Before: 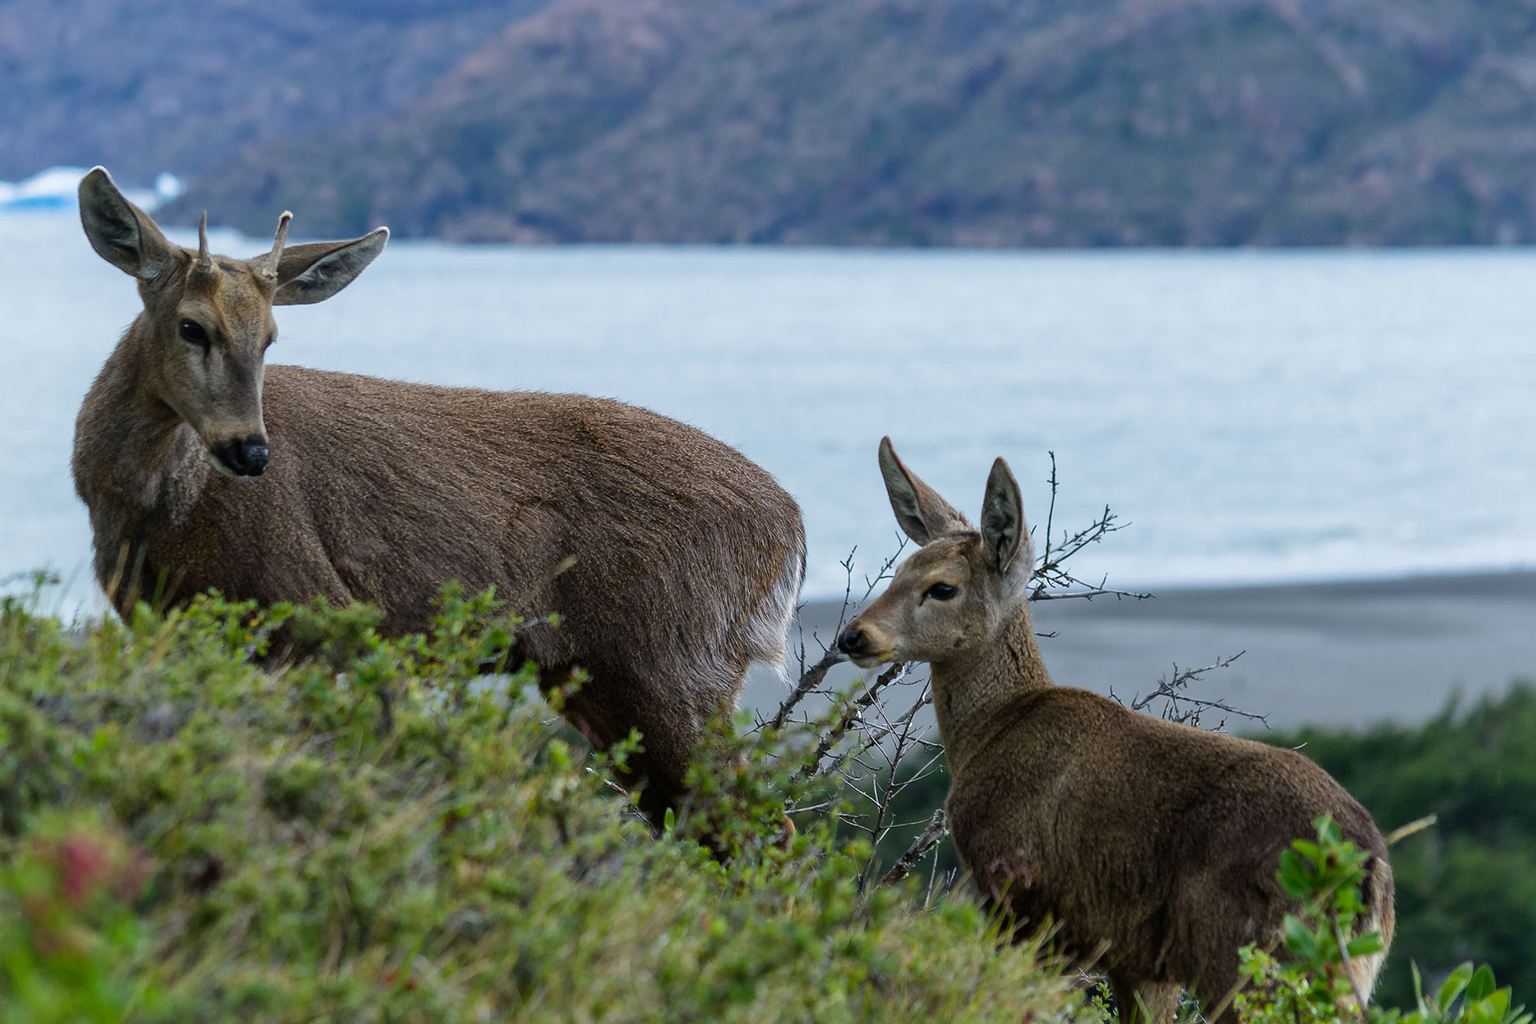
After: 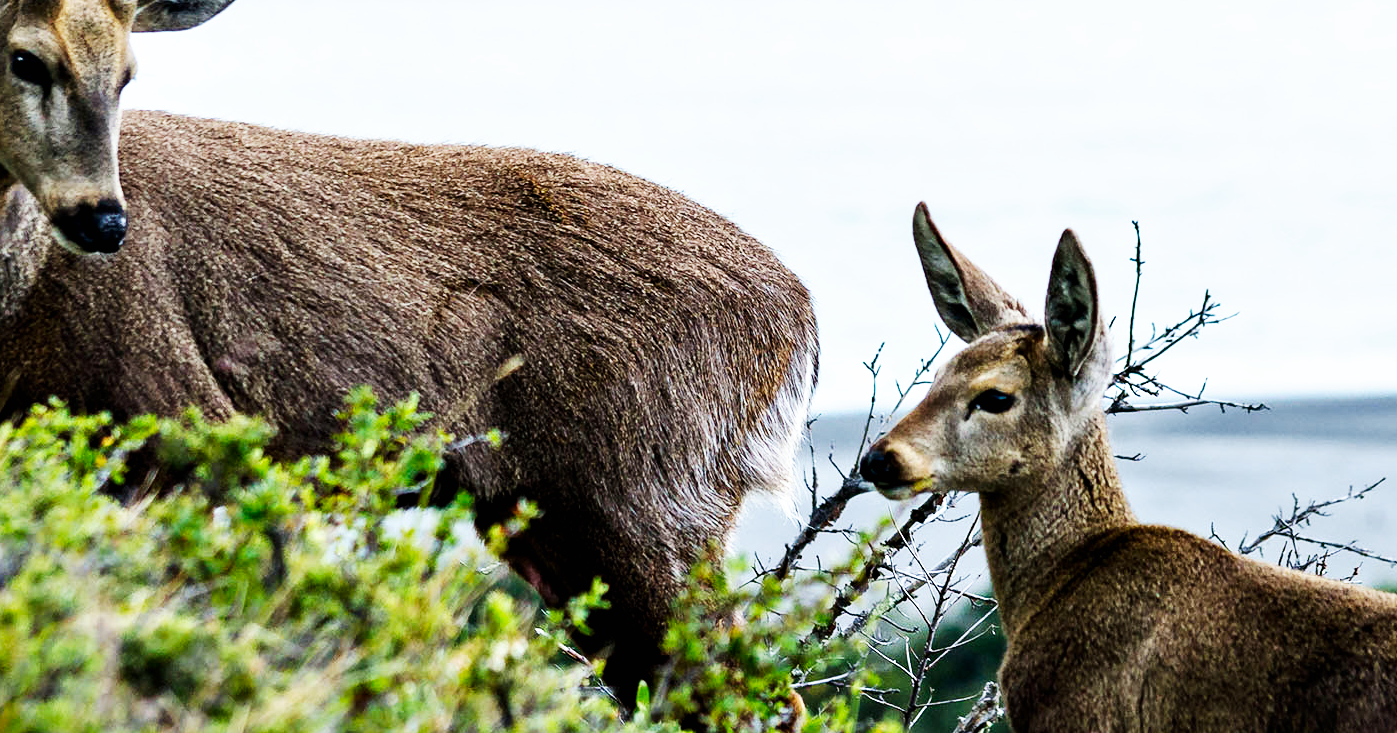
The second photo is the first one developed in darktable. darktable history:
crop: left 11.121%, top 27.399%, right 18.29%, bottom 17.06%
base curve: curves: ch0 [(0, 0) (0.007, 0.004) (0.027, 0.03) (0.046, 0.07) (0.207, 0.54) (0.442, 0.872) (0.673, 0.972) (1, 1)], preserve colors none
contrast equalizer: octaves 7, y [[0.6 ×6], [0.55 ×6], [0 ×6], [0 ×6], [0 ×6]], mix 0.594
